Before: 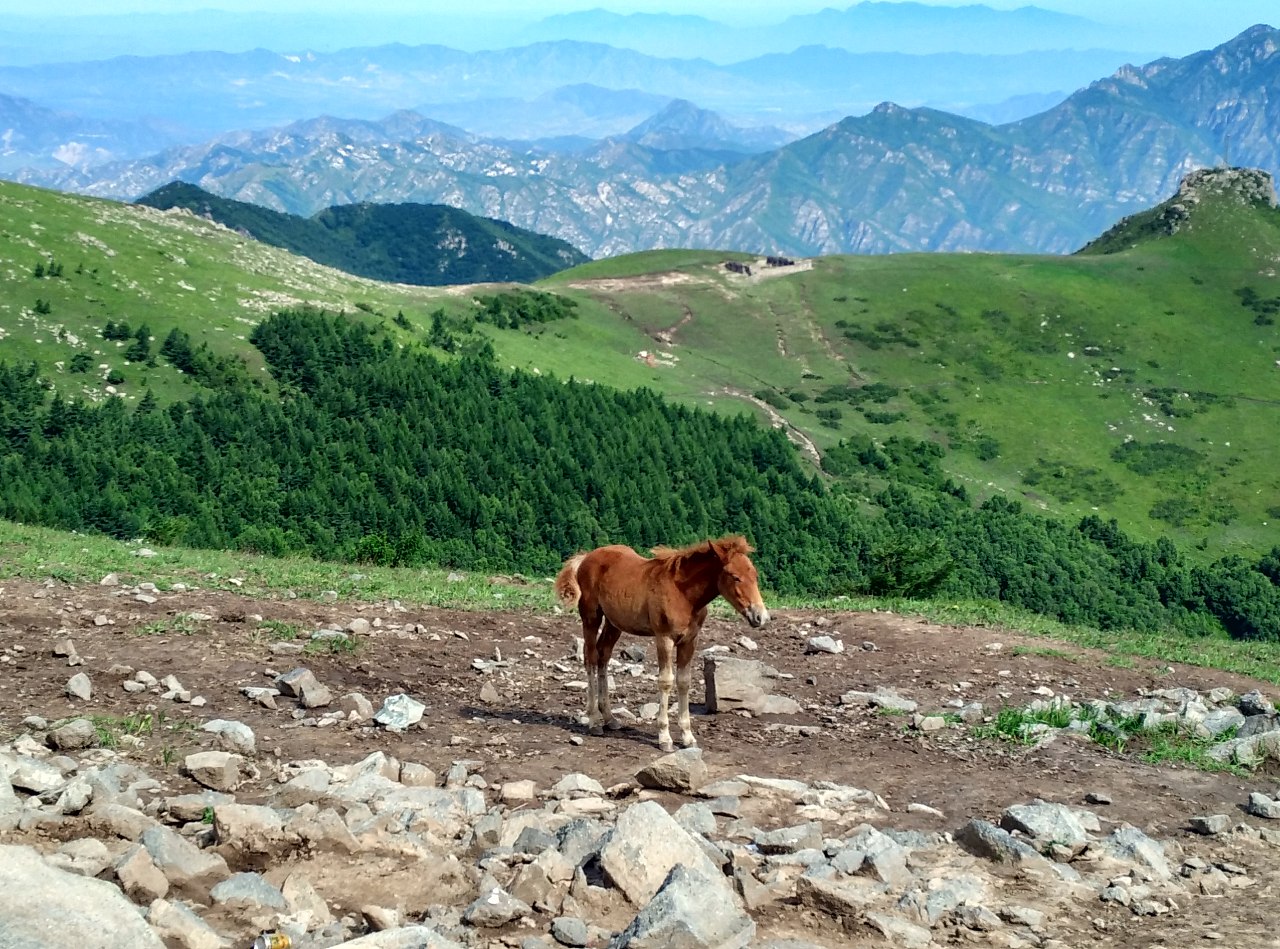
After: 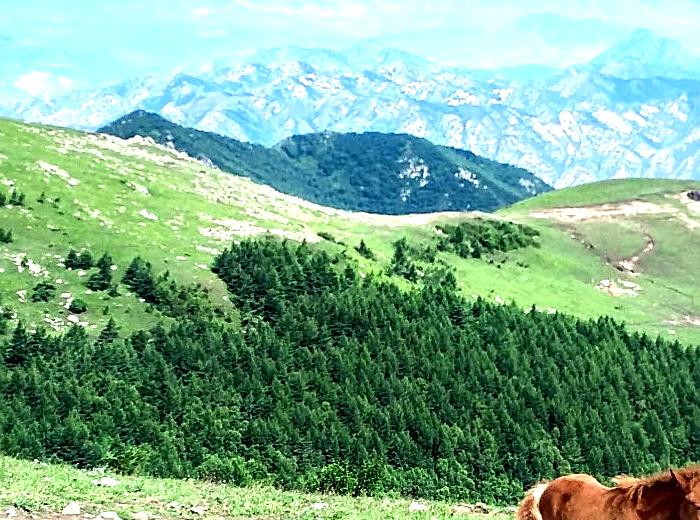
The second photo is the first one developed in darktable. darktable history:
tone equalizer: -8 EV 0.001 EV, -7 EV -0.002 EV, -6 EV 0.002 EV, -5 EV -0.03 EV, -4 EV -0.116 EV, -3 EV -0.169 EV, -2 EV 0.24 EV, -1 EV 0.702 EV, +0 EV 0.493 EV
crop and rotate: left 3.047%, top 7.509%, right 42.236%, bottom 37.598%
sharpen: on, module defaults
exposure: black level correction 0, exposure 0.6 EV, compensate exposure bias true, compensate highlight preservation false
local contrast: highlights 100%, shadows 100%, detail 120%, midtone range 0.2
